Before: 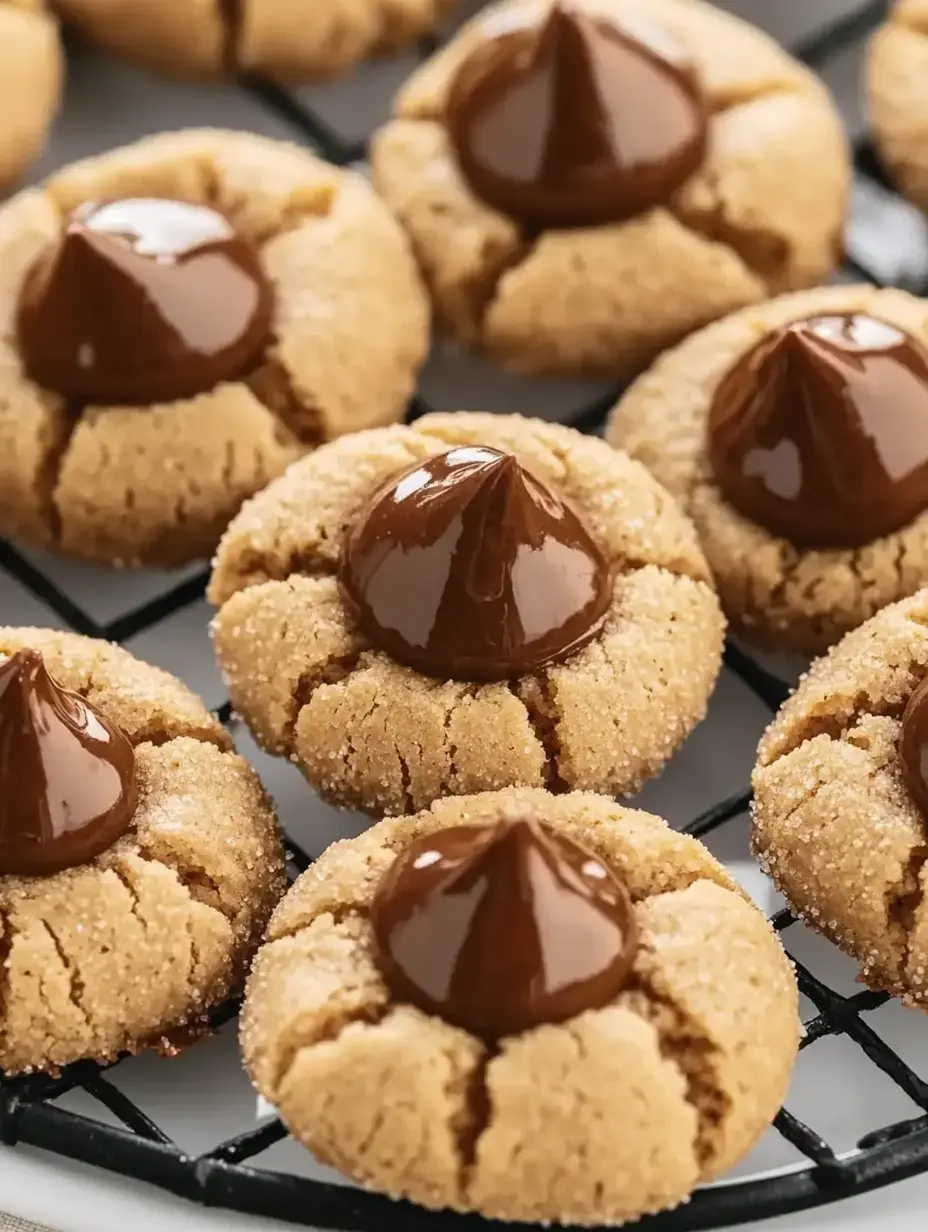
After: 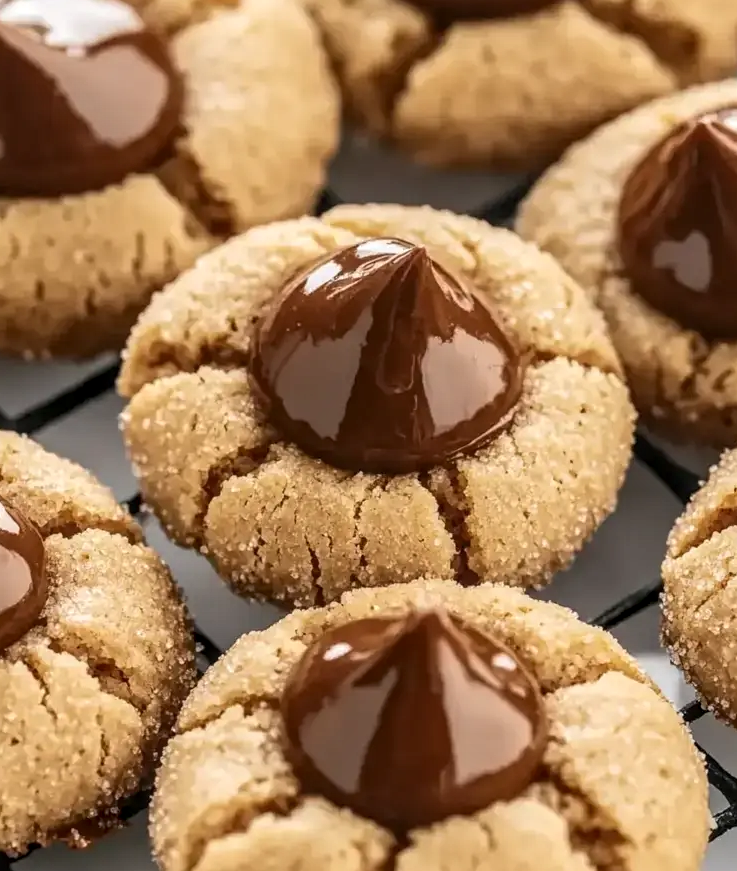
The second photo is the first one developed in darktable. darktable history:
local contrast: detail 130%
crop: left 9.712%, top 16.928%, right 10.845%, bottom 12.332%
